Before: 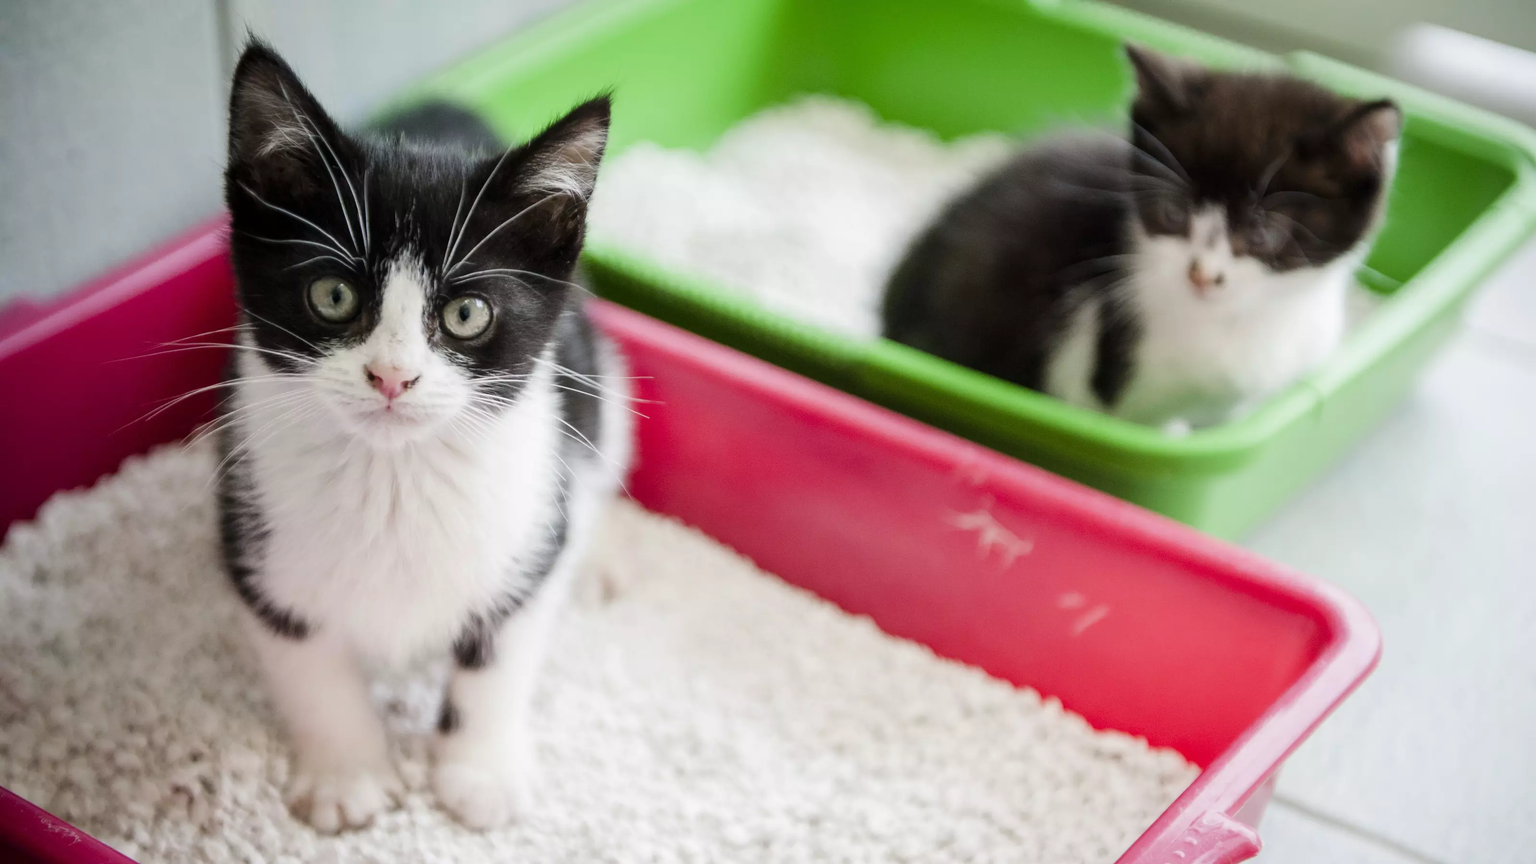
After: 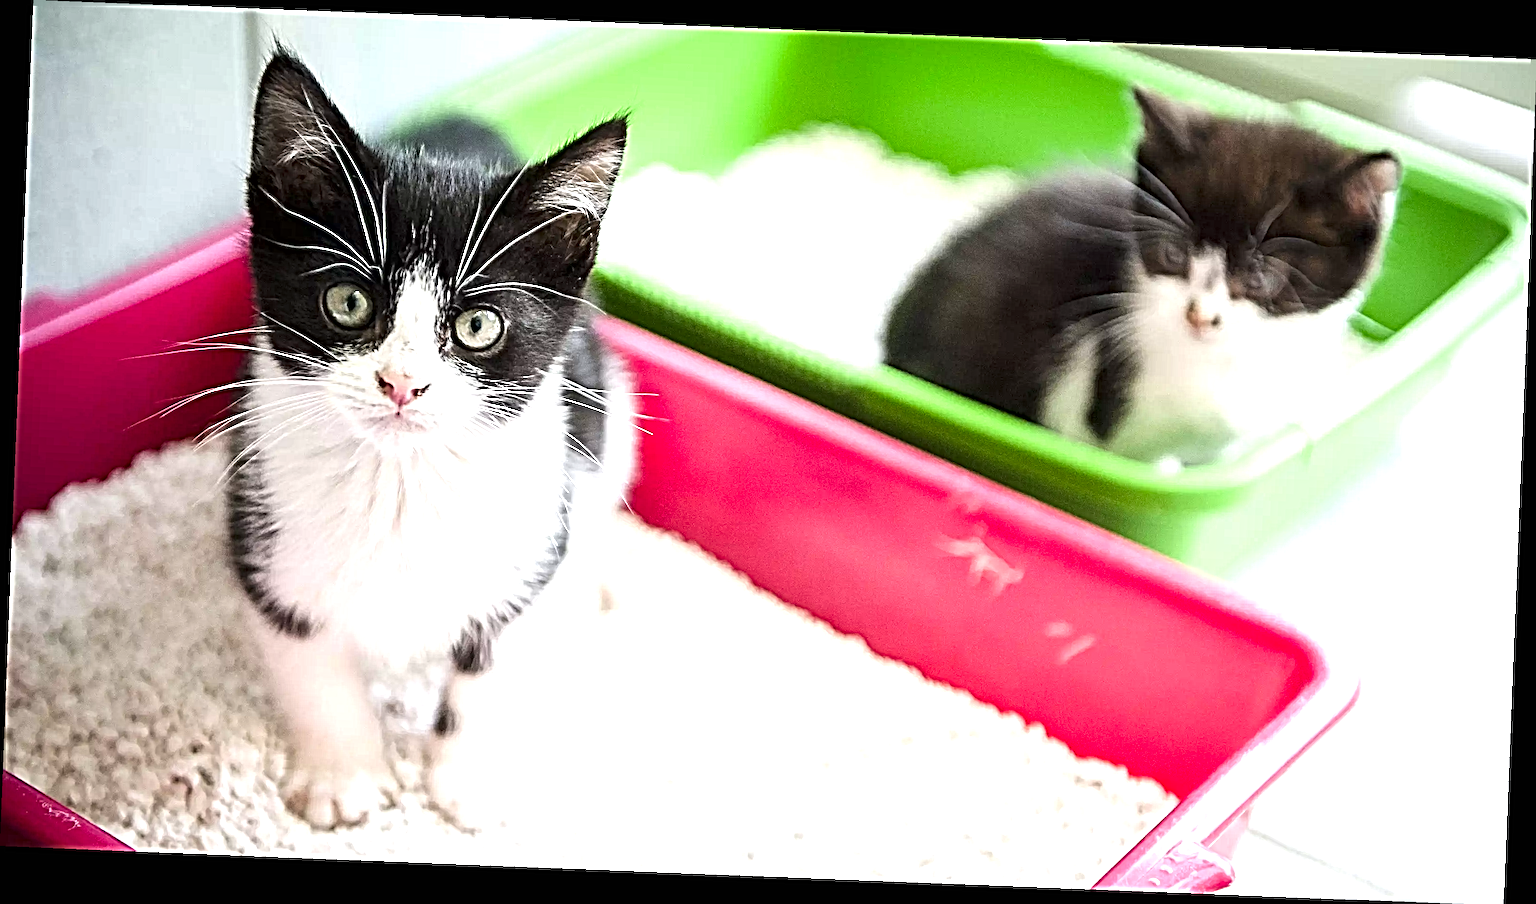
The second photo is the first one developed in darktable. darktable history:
rotate and perspective: rotation 2.27°, automatic cropping off
exposure: black level correction 0, exposure 0.9 EV, compensate highlight preservation false
sharpen: radius 6.3, amount 1.8, threshold 0
contrast brightness saturation: saturation 0.1
